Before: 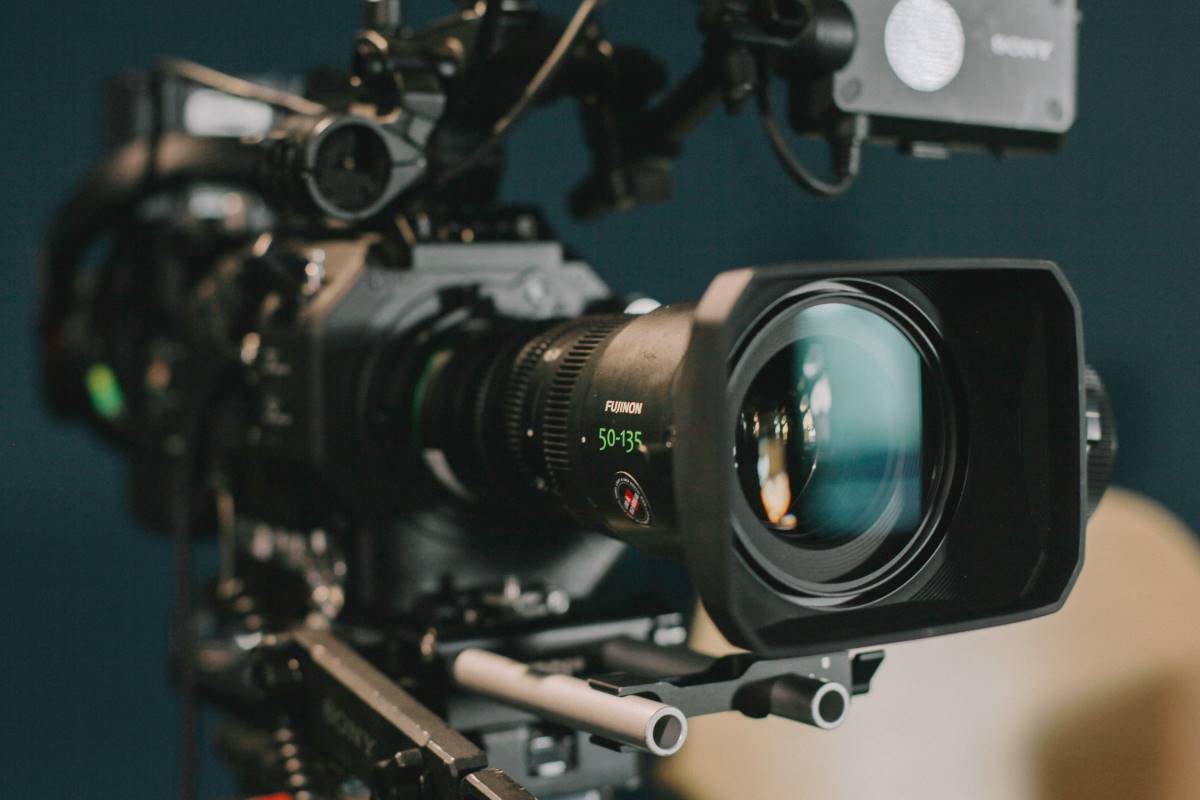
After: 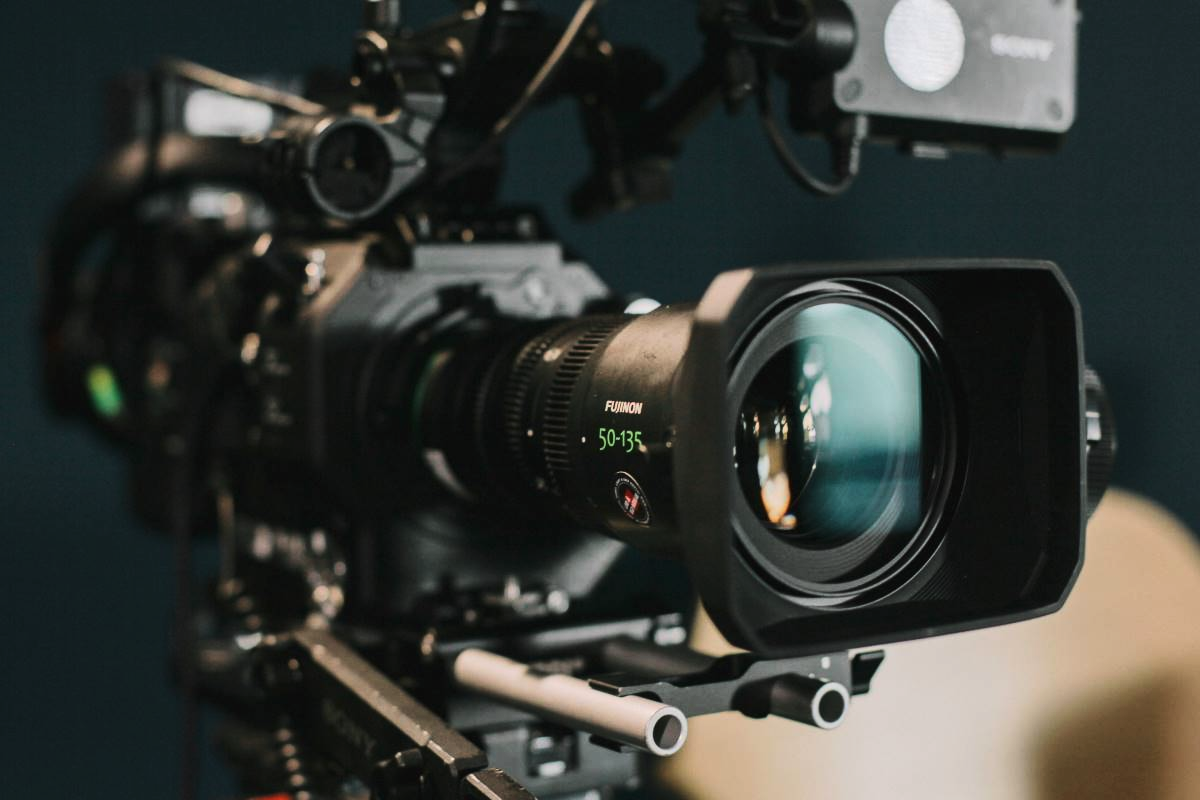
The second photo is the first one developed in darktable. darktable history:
tone curve: curves: ch0 [(0, 0) (0.055, 0.031) (0.282, 0.215) (0.729, 0.785) (1, 1)], color space Lab, linked channels, preserve colors none
